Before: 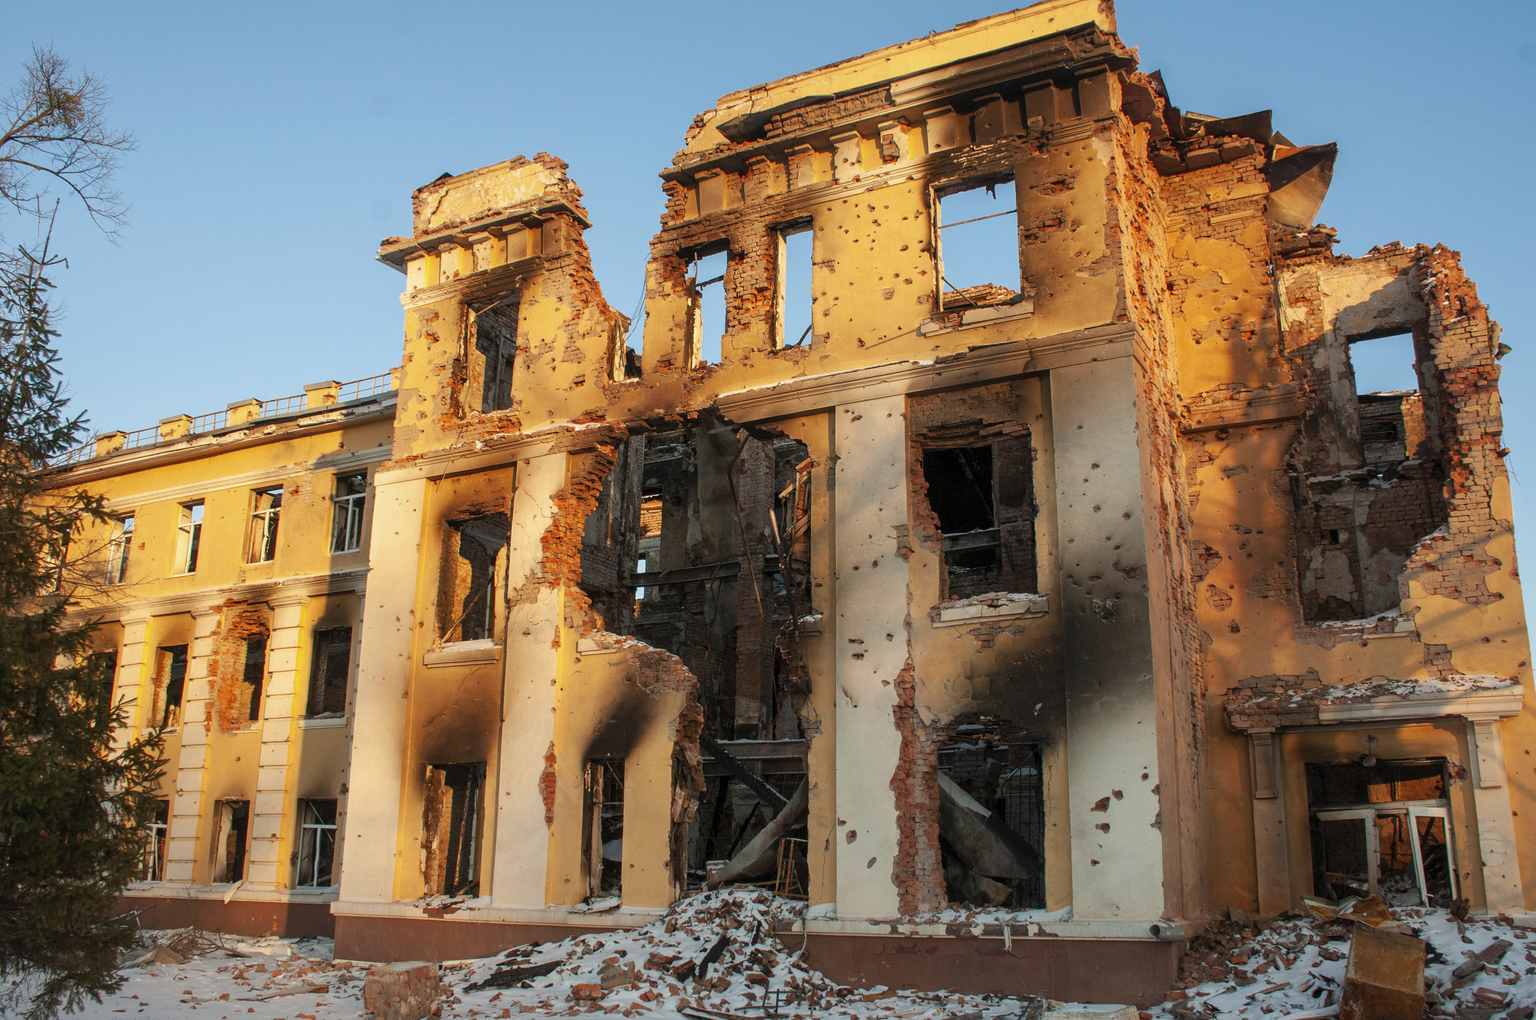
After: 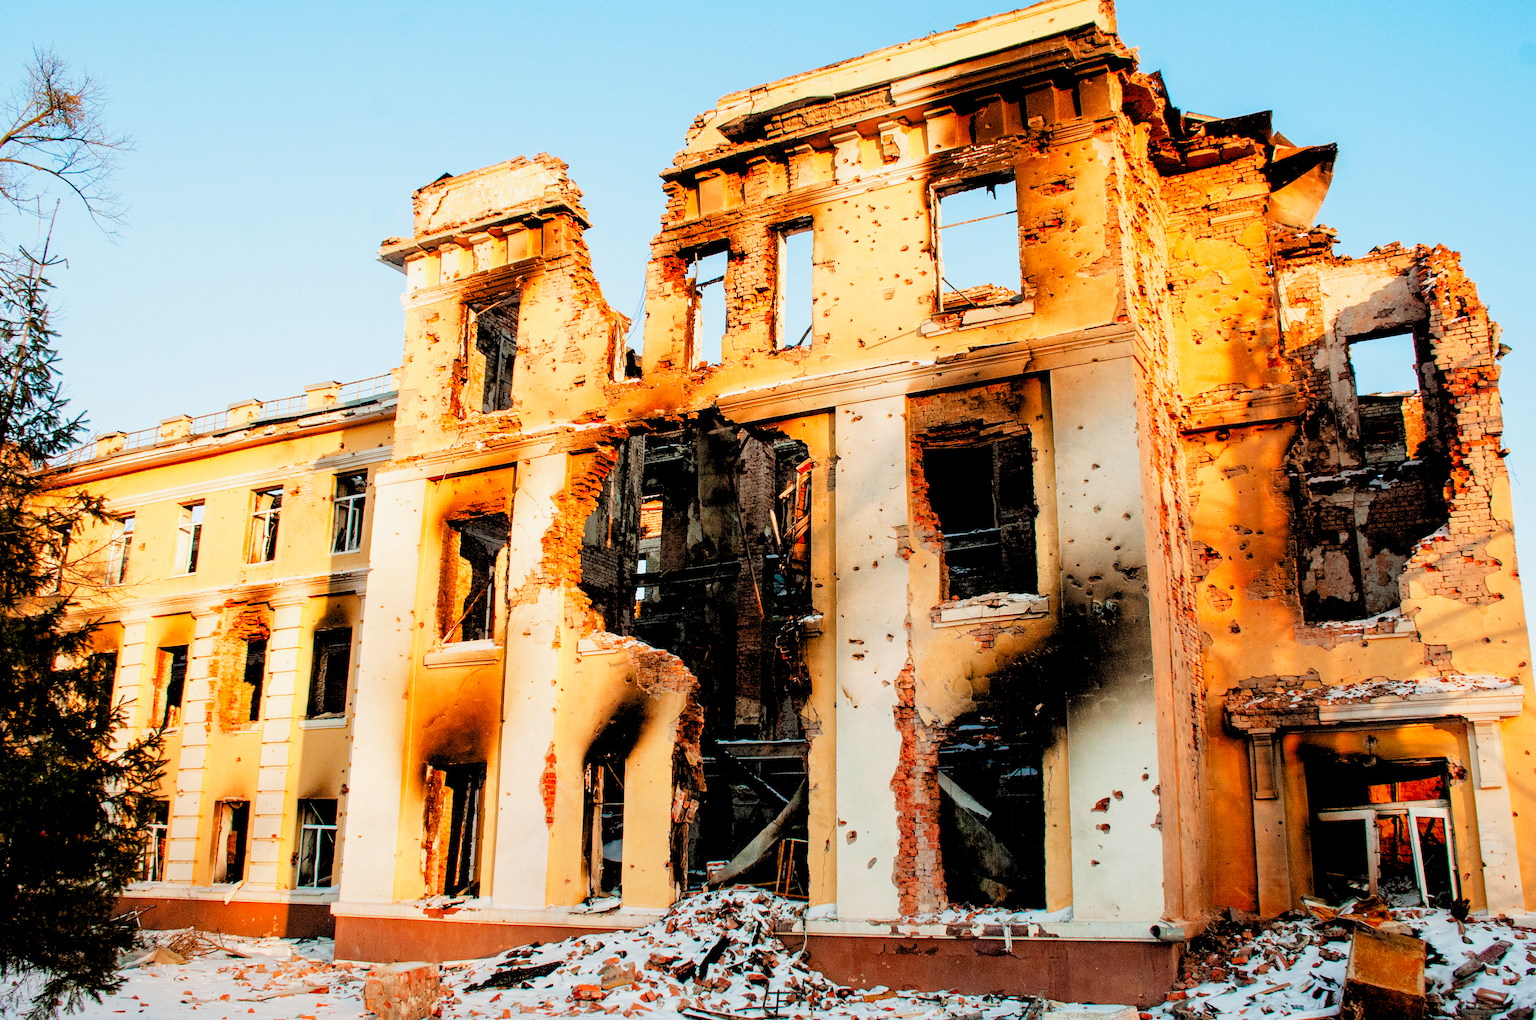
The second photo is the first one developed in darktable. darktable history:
filmic rgb: black relative exposure -5.09 EV, white relative exposure 3.96 EV, hardness 2.87, contrast 1.296, add noise in highlights 0.002, preserve chrominance no, color science v3 (2019), use custom middle-gray values true, contrast in highlights soft
levels: black 0.066%, levels [0.093, 0.434, 0.988]
local contrast: mode bilateral grid, contrast 14, coarseness 35, detail 105%, midtone range 0.2
exposure: black level correction 0.001, exposure 0.5 EV, compensate exposure bias true, compensate highlight preservation false
